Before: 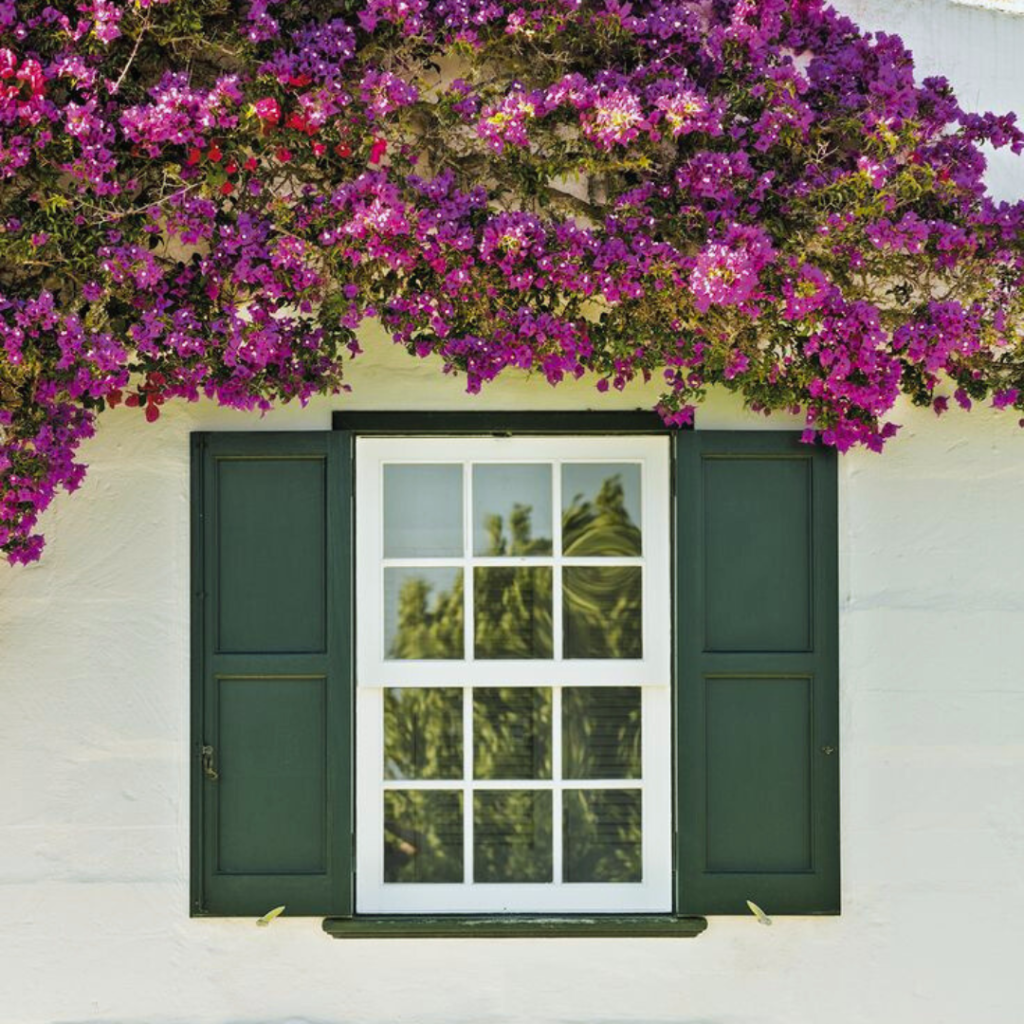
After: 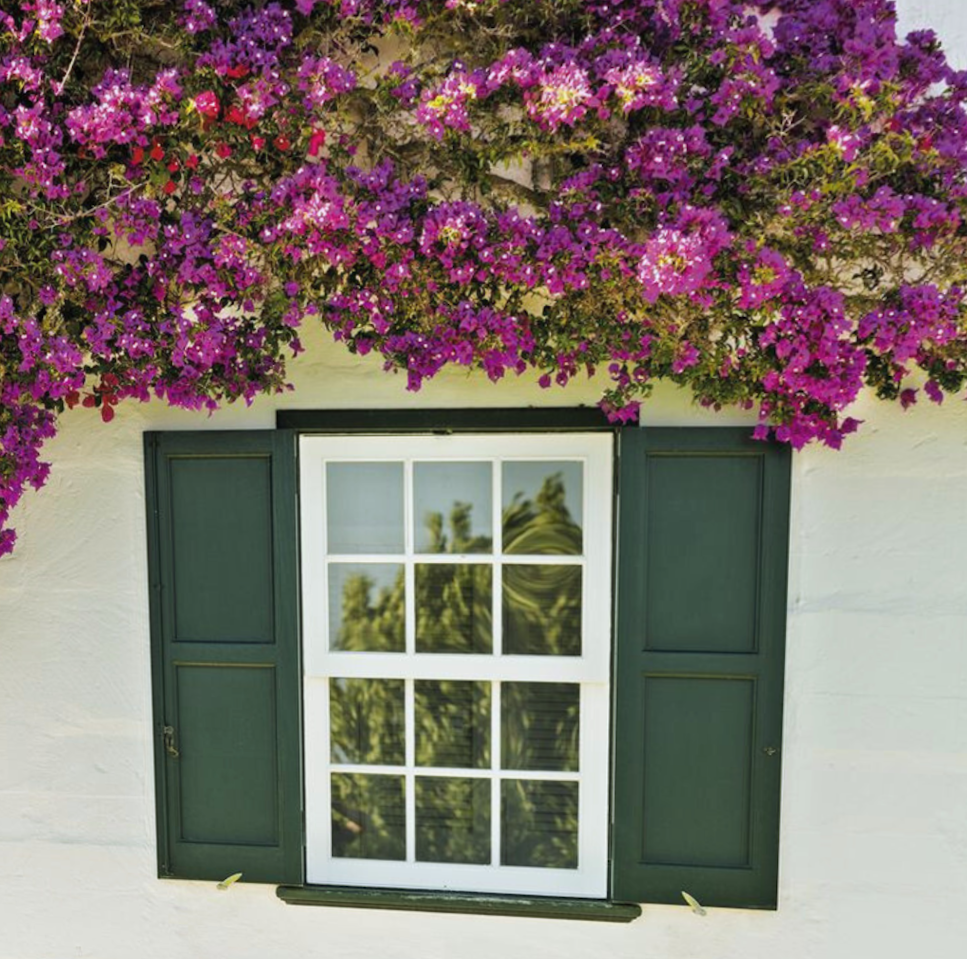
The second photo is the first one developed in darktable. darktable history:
contrast brightness saturation: saturation -0.04
rotate and perspective: rotation 0.062°, lens shift (vertical) 0.115, lens shift (horizontal) -0.133, crop left 0.047, crop right 0.94, crop top 0.061, crop bottom 0.94
